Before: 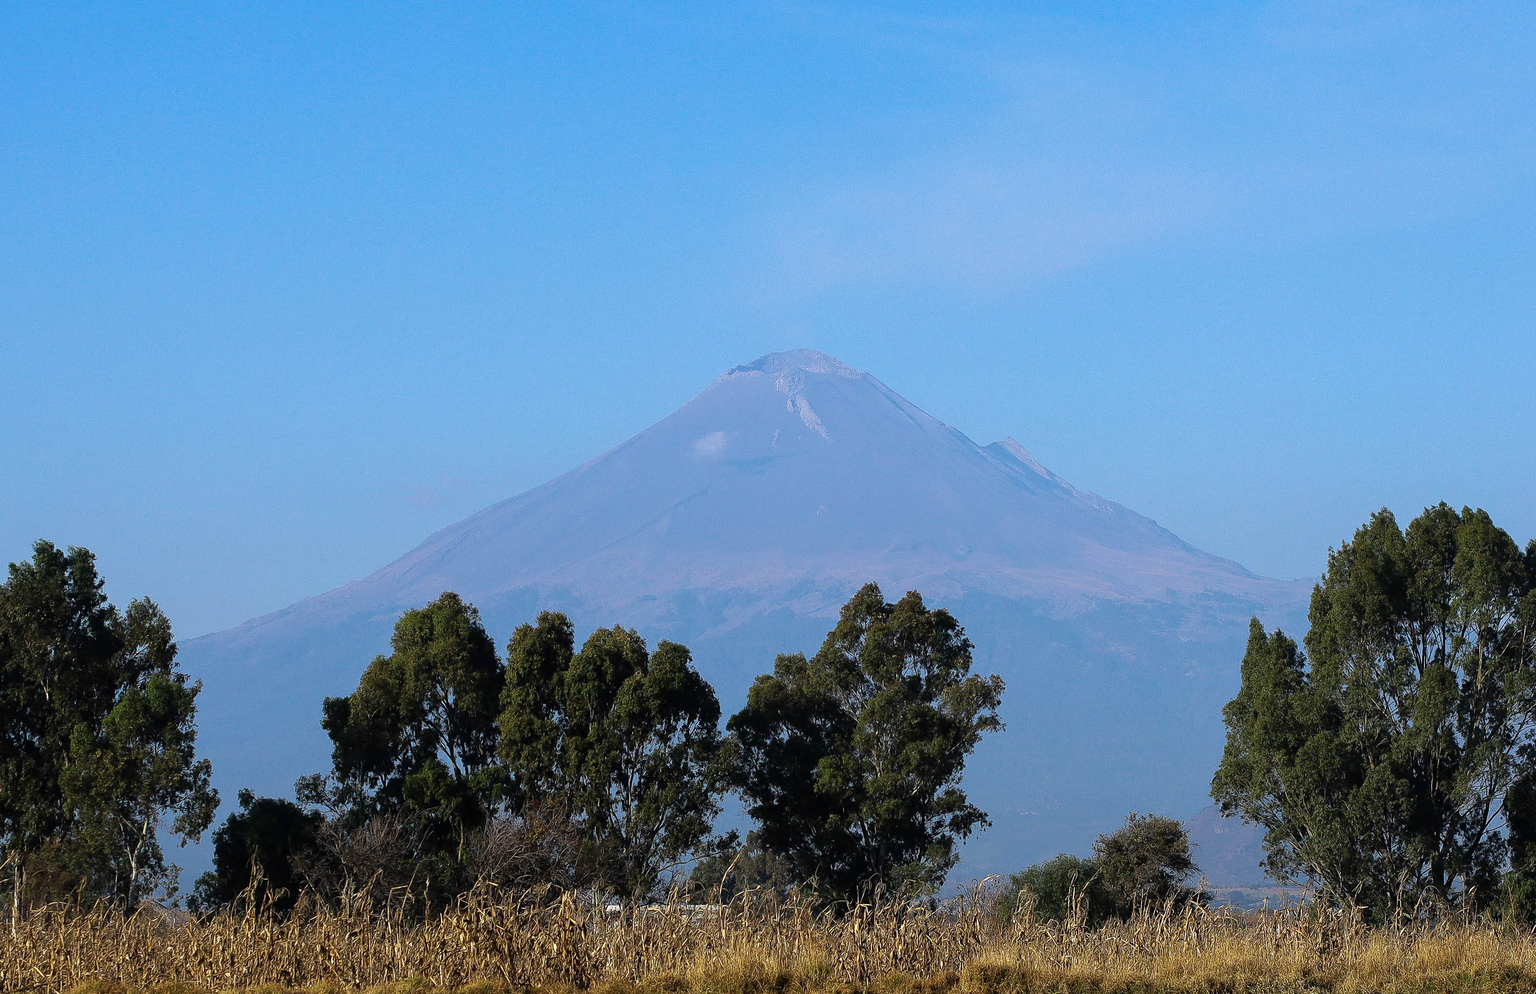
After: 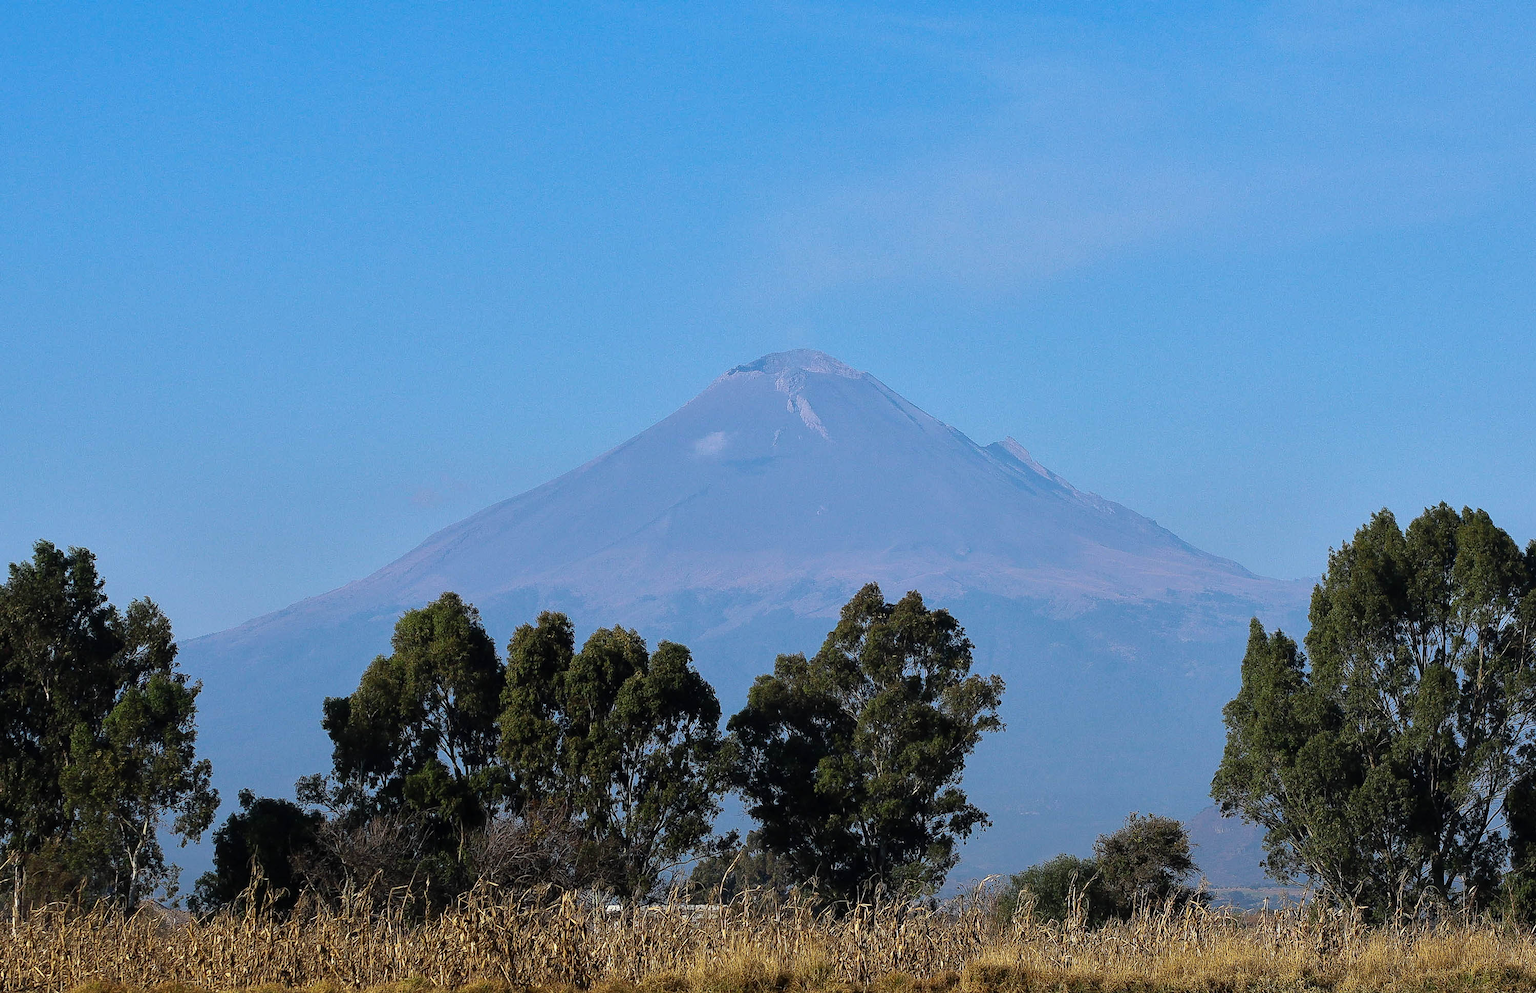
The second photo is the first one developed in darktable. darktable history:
shadows and highlights: shadows 5.51, soften with gaussian
